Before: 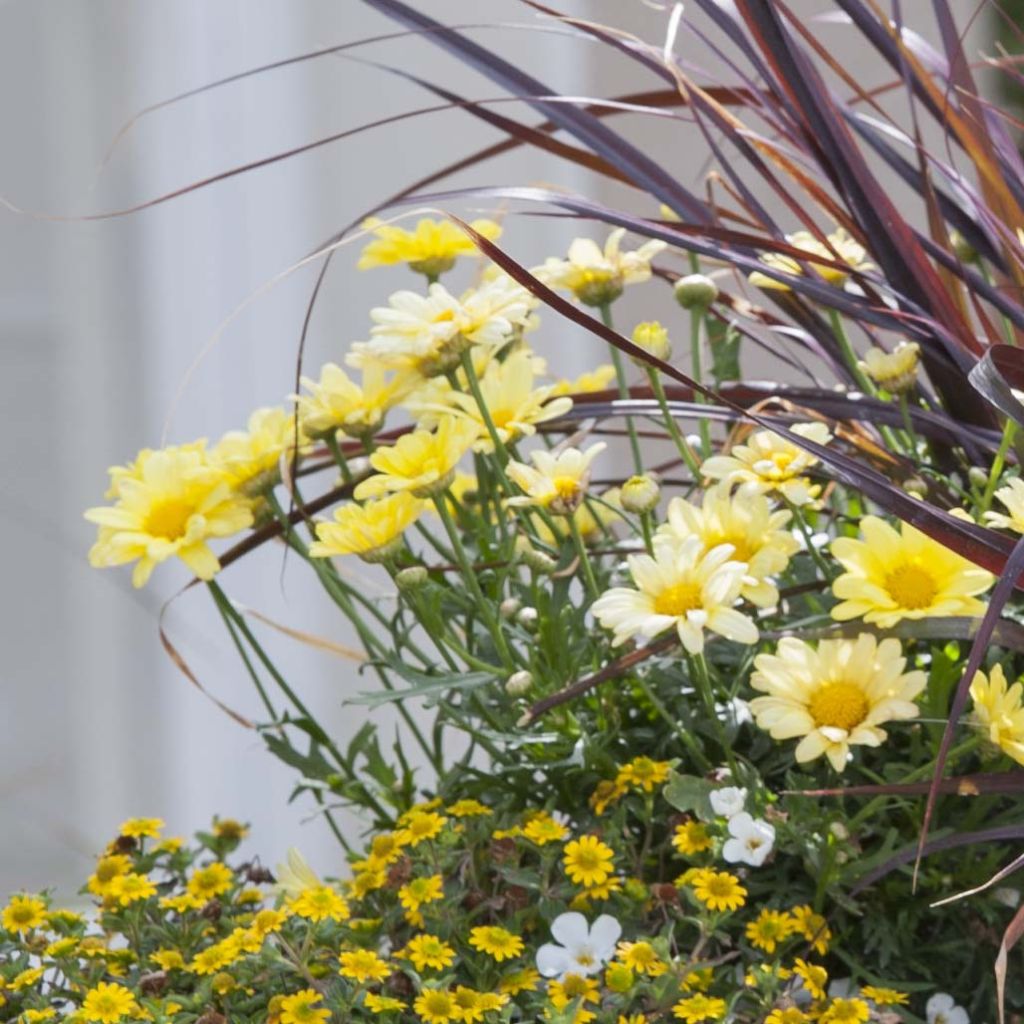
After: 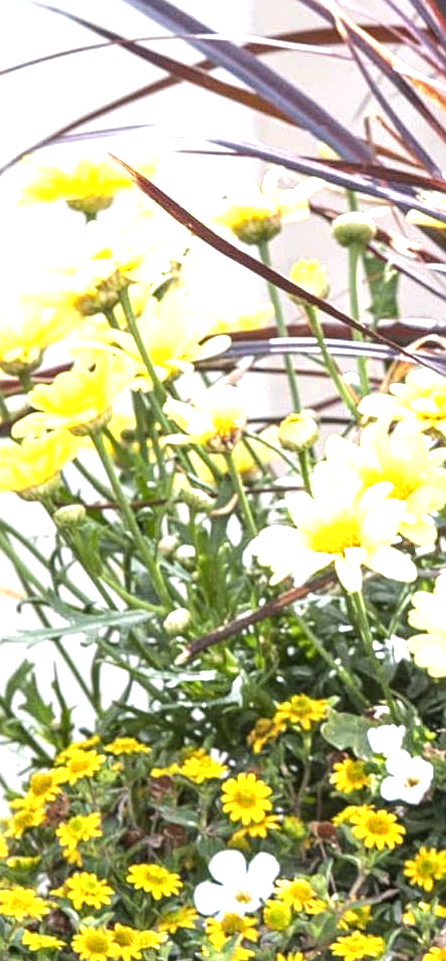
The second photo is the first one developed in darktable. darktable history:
crop: left 33.449%, top 6.068%, right 22.951%
sharpen: radius 2.132, amount 0.378, threshold 0.063
local contrast: on, module defaults
exposure: black level correction 0, exposure 0.875 EV, compensate exposure bias true, compensate highlight preservation false
tone equalizer: -8 EV -0.426 EV, -7 EV -0.427 EV, -6 EV -0.361 EV, -5 EV -0.206 EV, -3 EV 0.213 EV, -2 EV 0.326 EV, -1 EV 0.415 EV, +0 EV 0.444 EV, edges refinement/feathering 500, mask exposure compensation -1.57 EV, preserve details no
